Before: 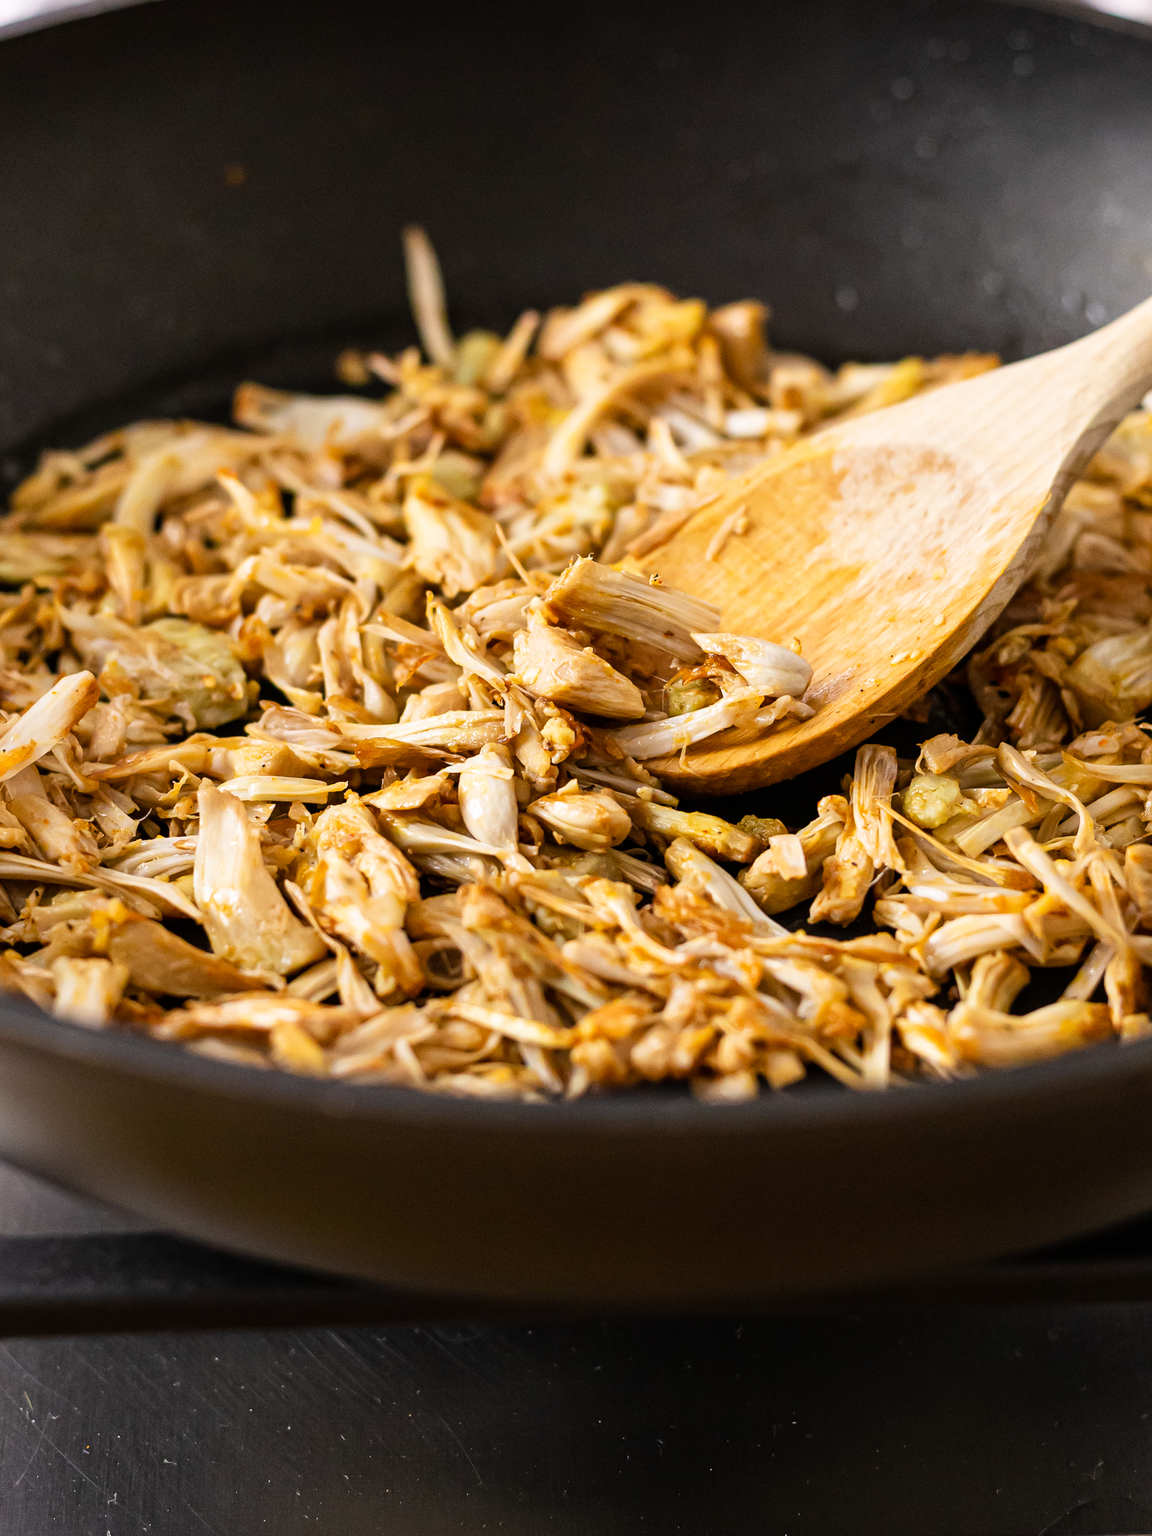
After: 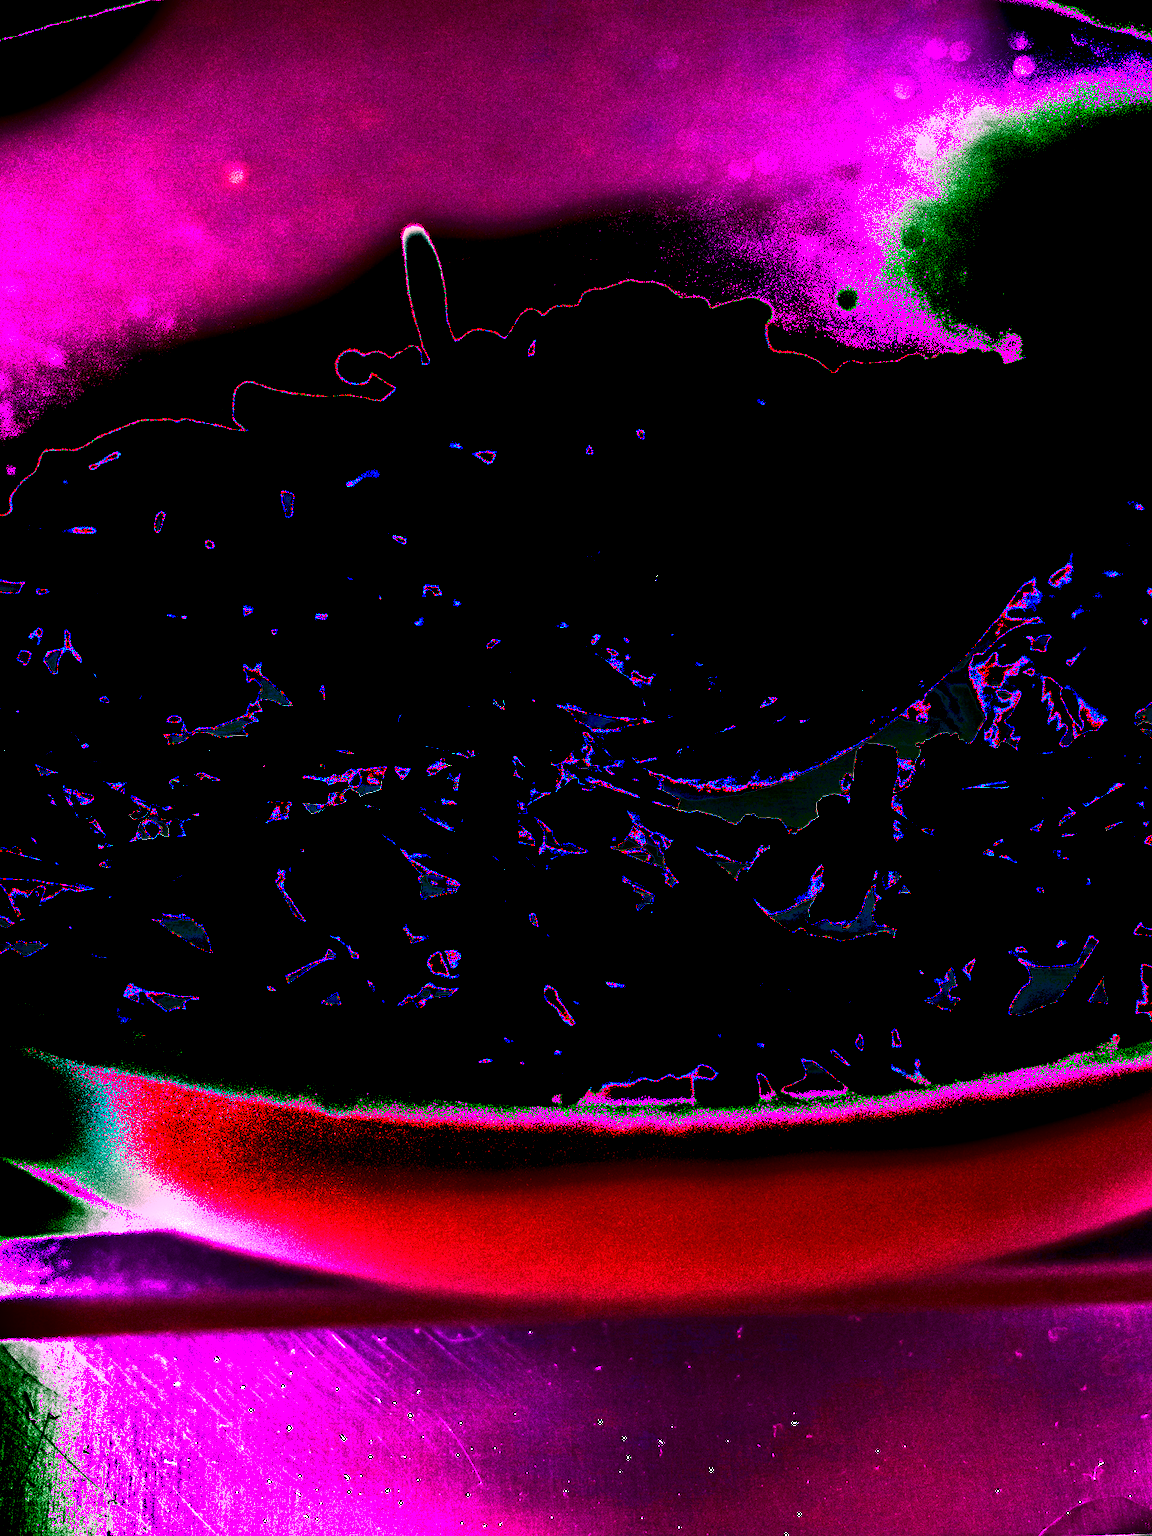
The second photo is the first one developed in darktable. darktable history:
exposure: compensate highlight preservation false
white balance: red 8, blue 8
shadows and highlights: shadows 43.71, white point adjustment -1.46, soften with gaussian
color calibration: illuminant as shot in camera, x 0.358, y 0.373, temperature 4628.91 K
contrast brightness saturation: brightness -0.52
